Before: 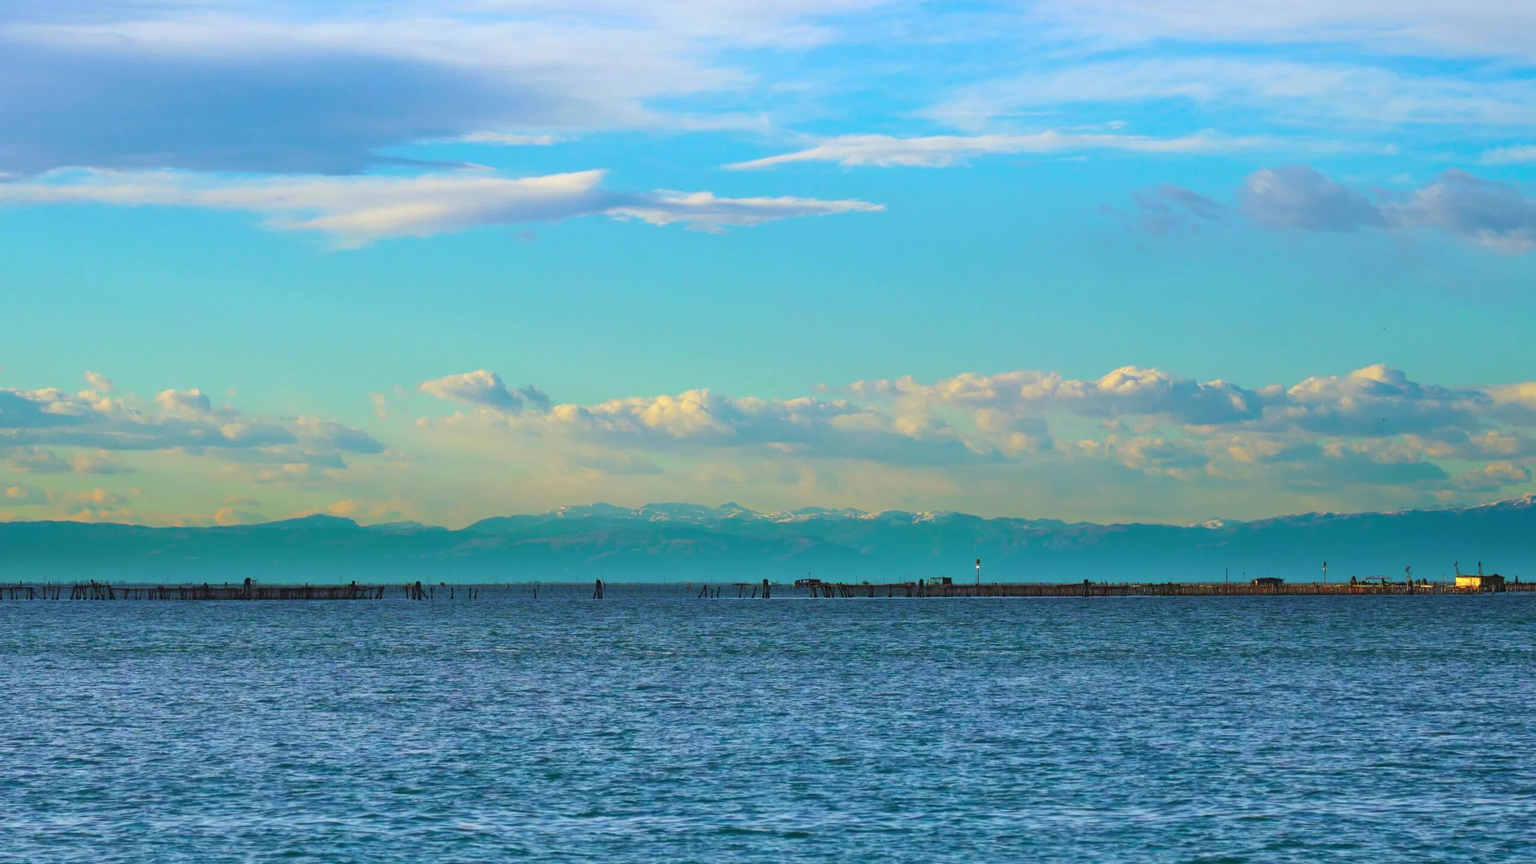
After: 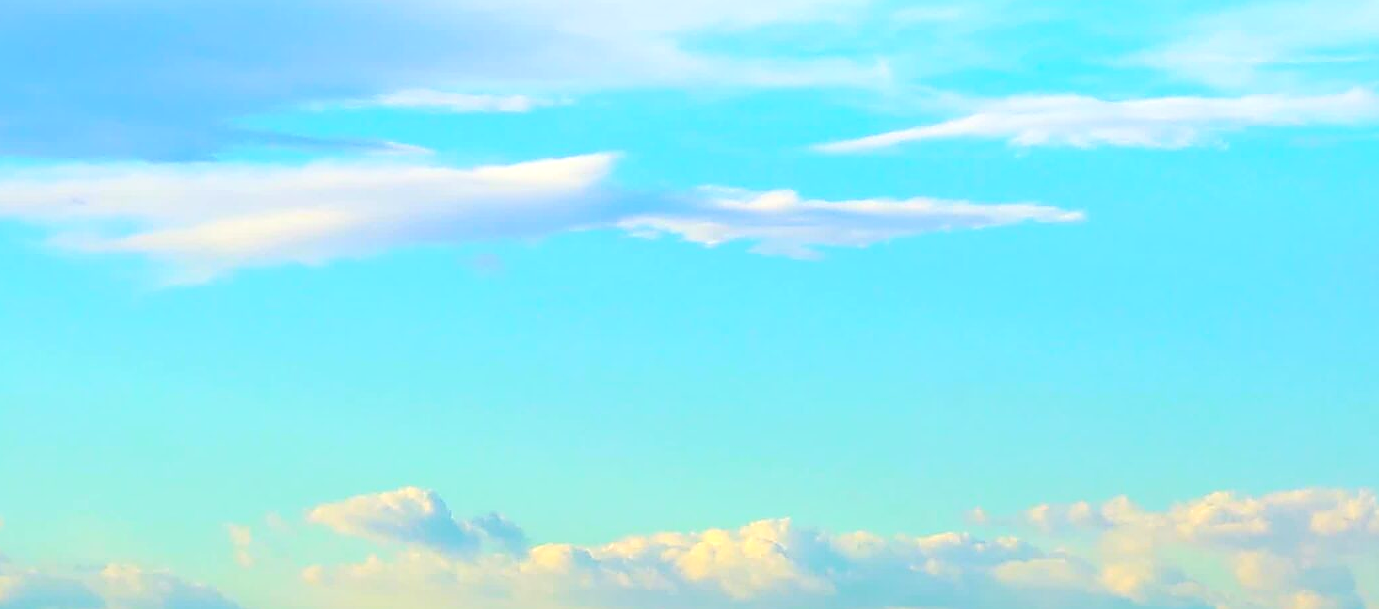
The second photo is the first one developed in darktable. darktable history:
sharpen: radius 1.4, amount 1.25, threshold 0.7
crop: left 15.306%, top 9.065%, right 30.789%, bottom 48.638%
exposure: exposure 0.4 EV, compensate highlight preservation false
rgb levels: levels [[0.027, 0.429, 0.996], [0, 0.5, 1], [0, 0.5, 1]]
